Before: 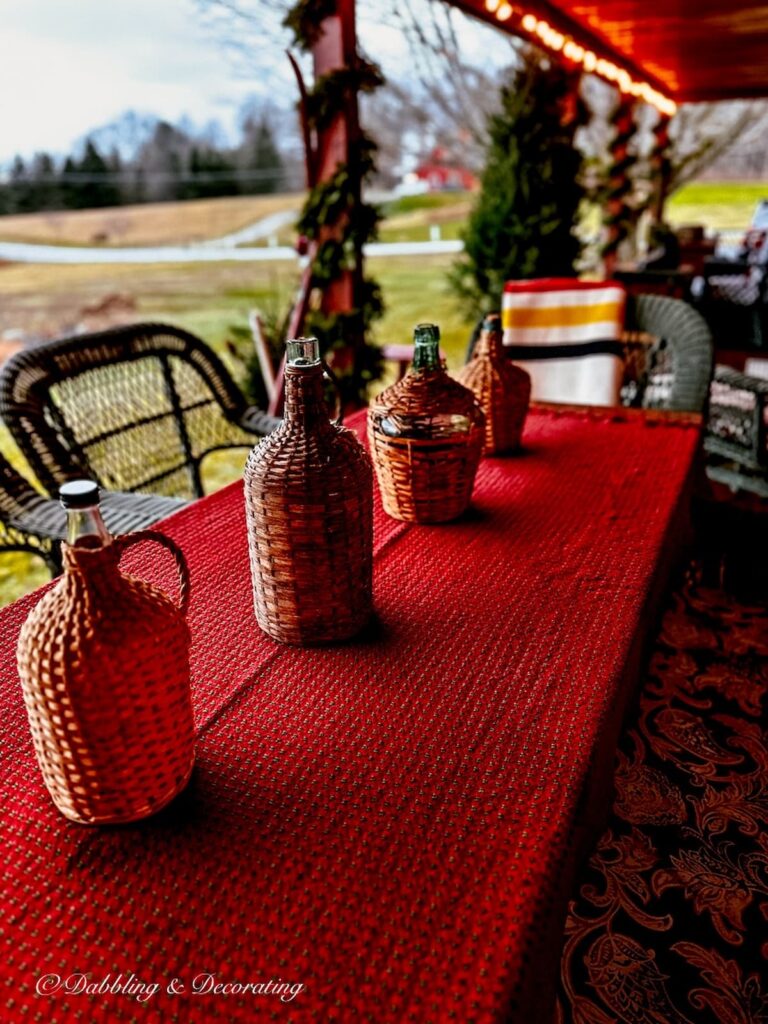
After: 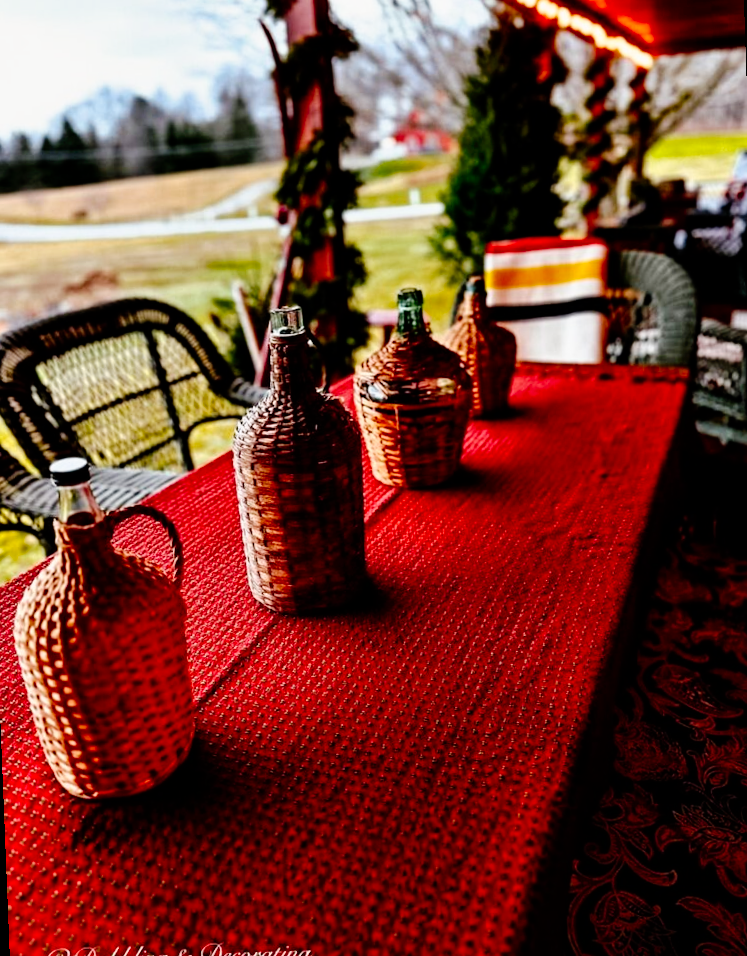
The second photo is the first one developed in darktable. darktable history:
white balance: emerald 1
color balance rgb: on, module defaults
rotate and perspective: rotation -2.12°, lens shift (vertical) 0.009, lens shift (horizontal) -0.008, automatic cropping original format, crop left 0.036, crop right 0.964, crop top 0.05, crop bottom 0.959
tone curve: curves: ch0 [(0, 0) (0.003, 0) (0.011, 0.002) (0.025, 0.004) (0.044, 0.007) (0.069, 0.015) (0.1, 0.025) (0.136, 0.04) (0.177, 0.09) (0.224, 0.152) (0.277, 0.239) (0.335, 0.335) (0.399, 0.43) (0.468, 0.524) (0.543, 0.621) (0.623, 0.712) (0.709, 0.789) (0.801, 0.871) (0.898, 0.951) (1, 1)], preserve colors none
